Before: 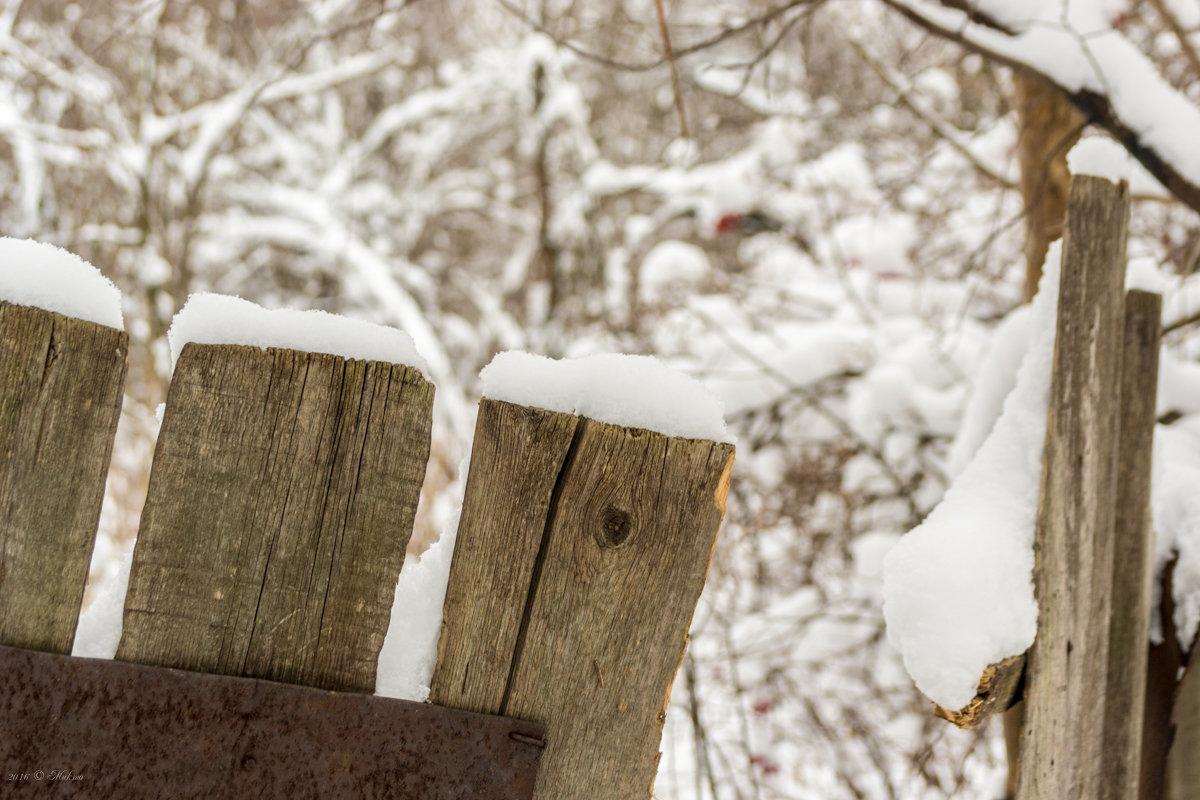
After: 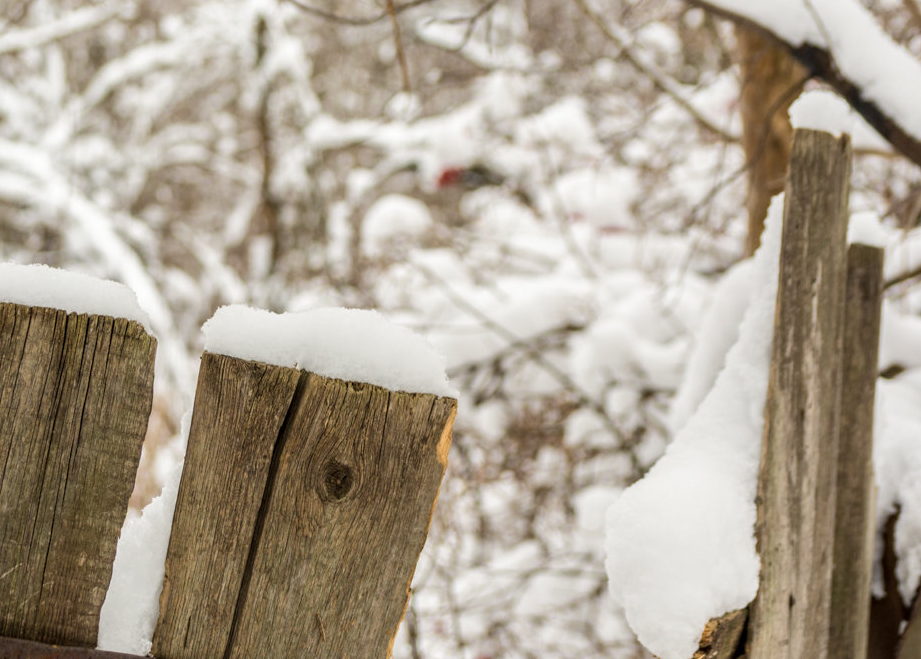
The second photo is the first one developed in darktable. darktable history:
crop: left 23.24%, top 5.829%, bottom 11.785%
